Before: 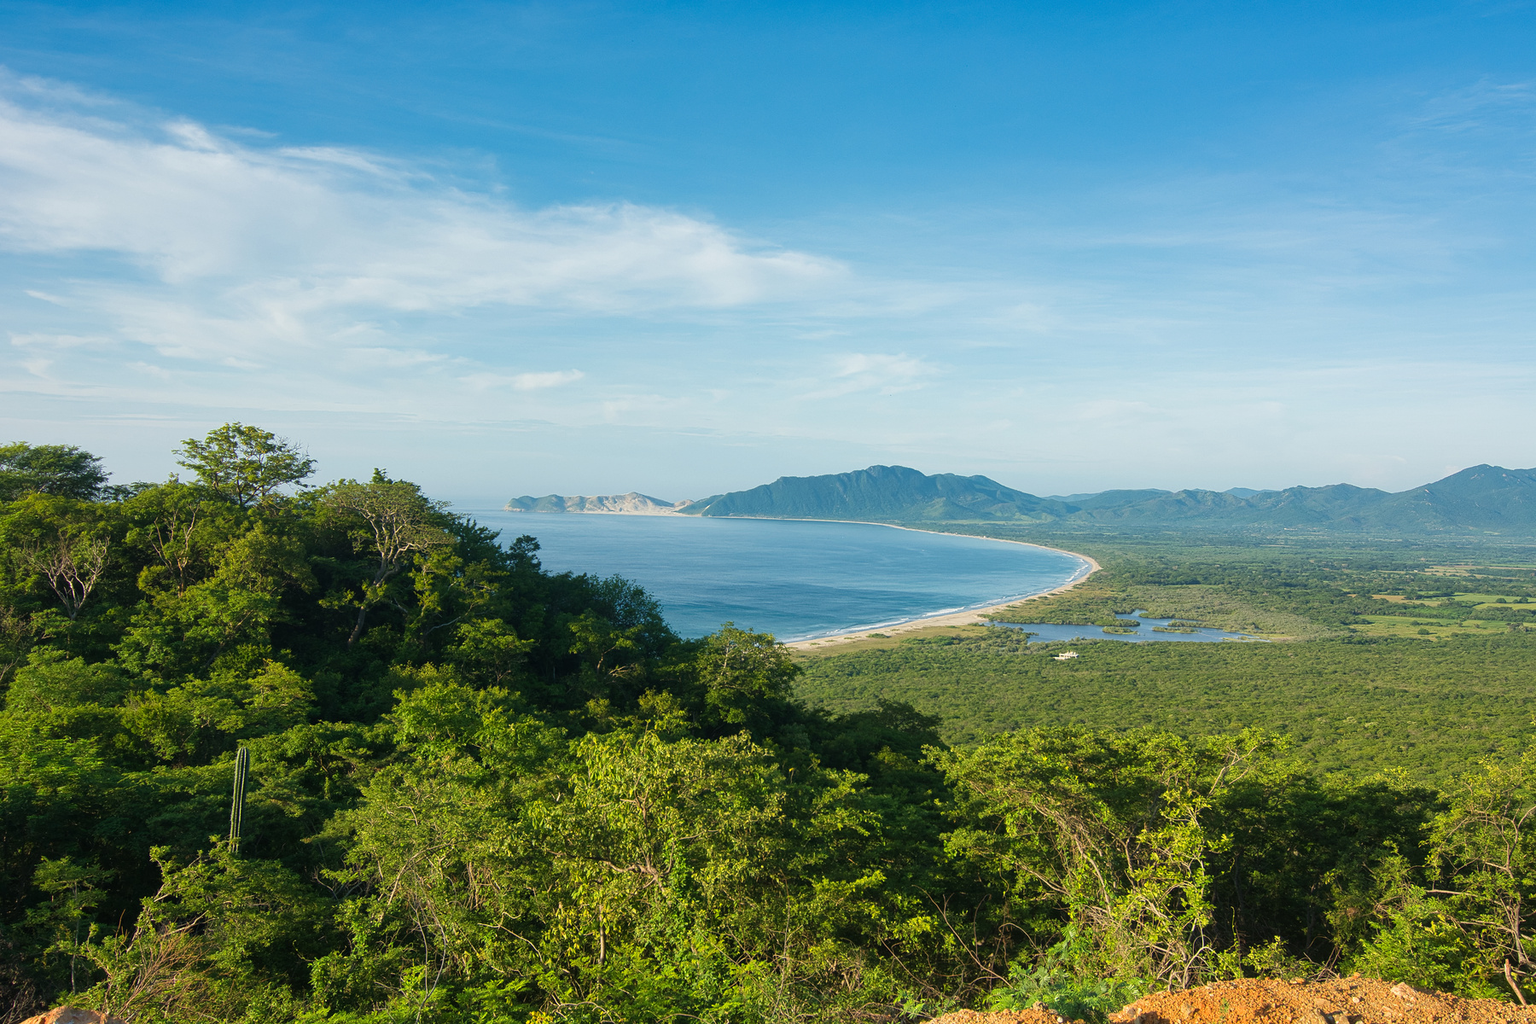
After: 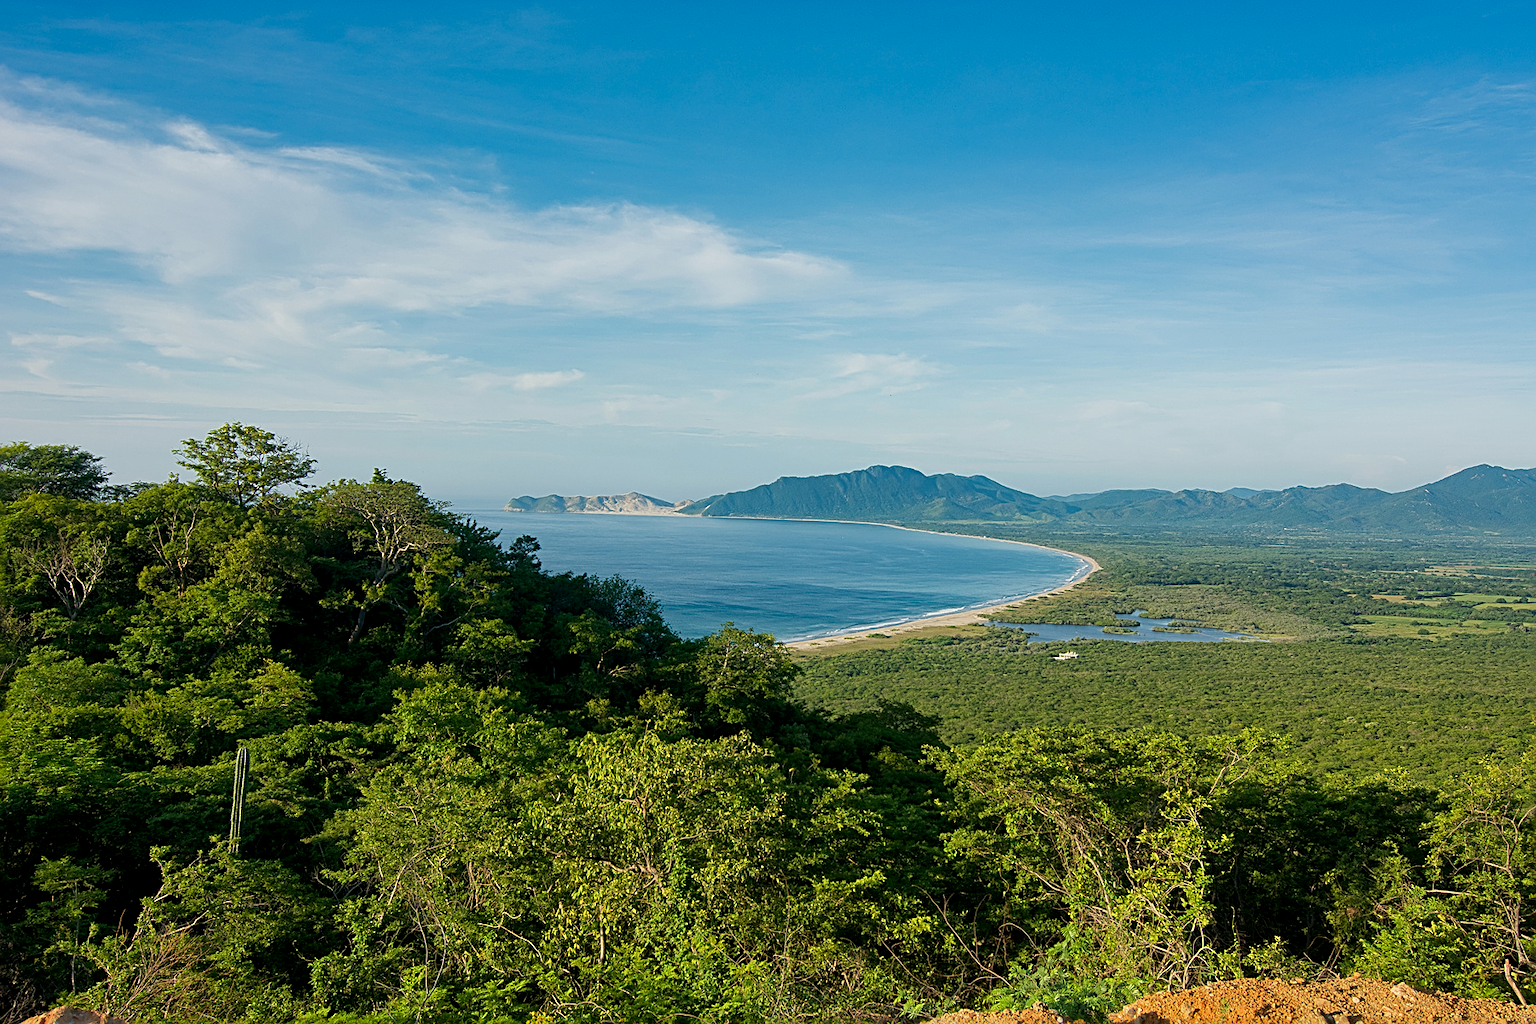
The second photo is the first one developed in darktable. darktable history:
exposure: black level correction 0.006, exposure -0.226 EV, compensate highlight preservation false
haze removal: compatibility mode true, adaptive false
sharpen: radius 2.767
